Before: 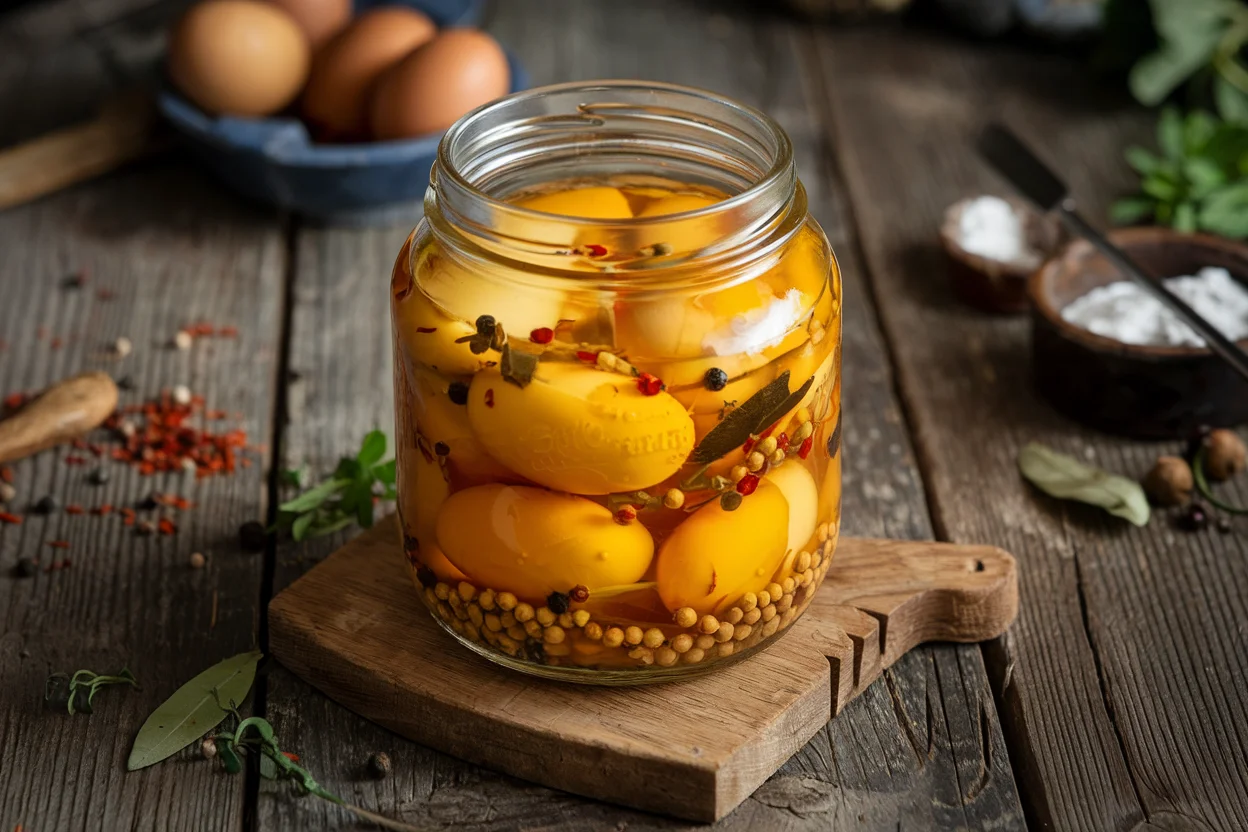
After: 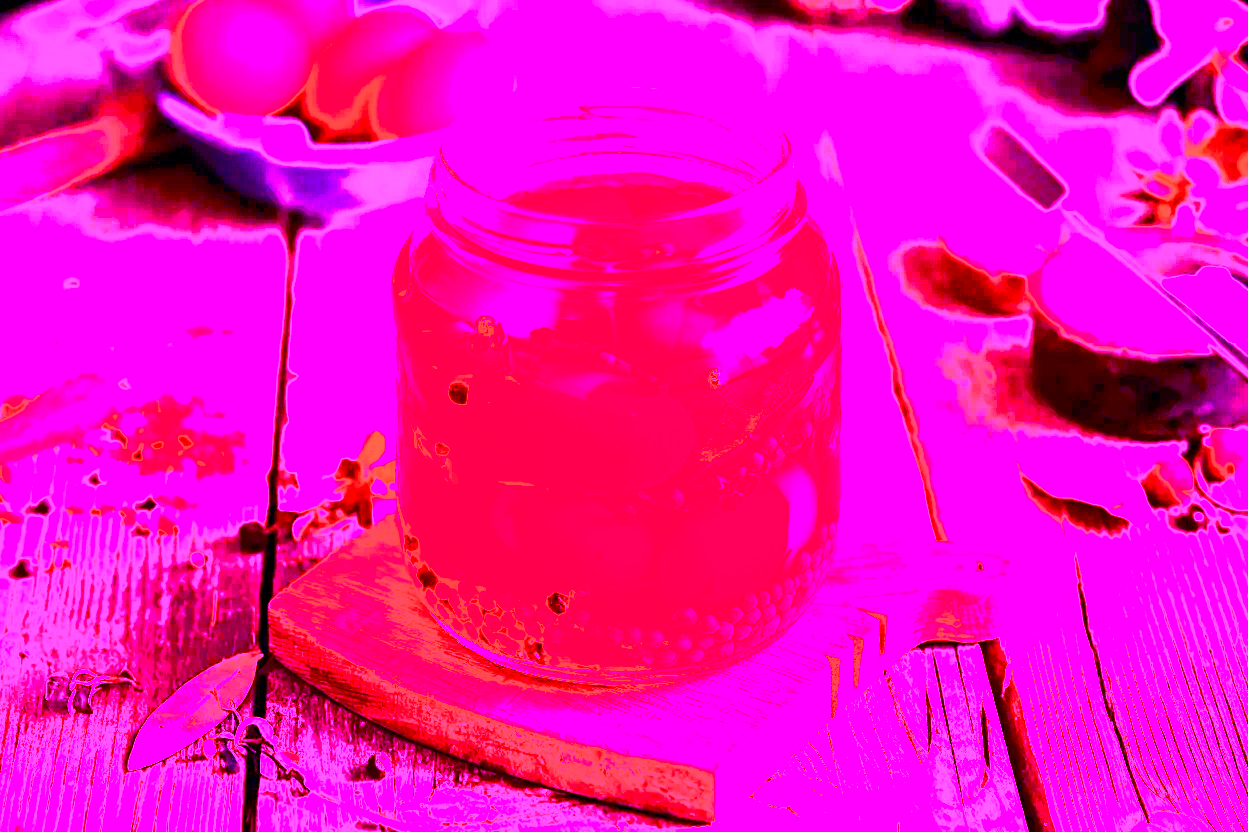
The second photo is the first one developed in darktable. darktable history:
white balance: red 8, blue 8
tone curve: curves: ch0 [(0, 0) (0.187, 0.12) (0.384, 0.363) (0.577, 0.681) (0.735, 0.881) (0.864, 0.959) (1, 0.987)]; ch1 [(0, 0) (0.402, 0.36) (0.476, 0.466) (0.501, 0.501) (0.518, 0.514) (0.564, 0.614) (0.614, 0.664) (0.741, 0.829) (1, 1)]; ch2 [(0, 0) (0.429, 0.387) (0.483, 0.481) (0.503, 0.501) (0.522, 0.531) (0.564, 0.605) (0.615, 0.697) (0.702, 0.774) (1, 0.895)], color space Lab, independent channels
tone equalizer: -7 EV 0.13 EV, smoothing diameter 25%, edges refinement/feathering 10, preserve details guided filter
